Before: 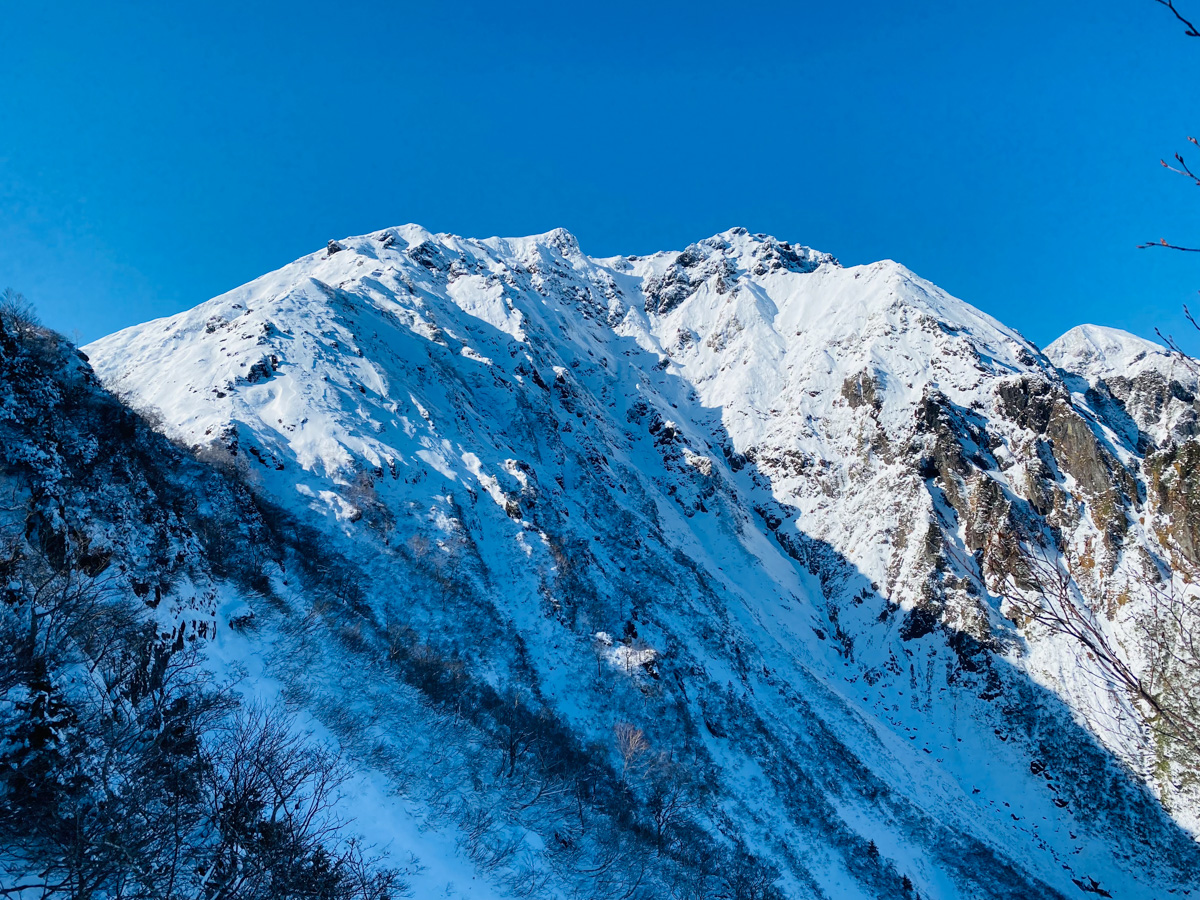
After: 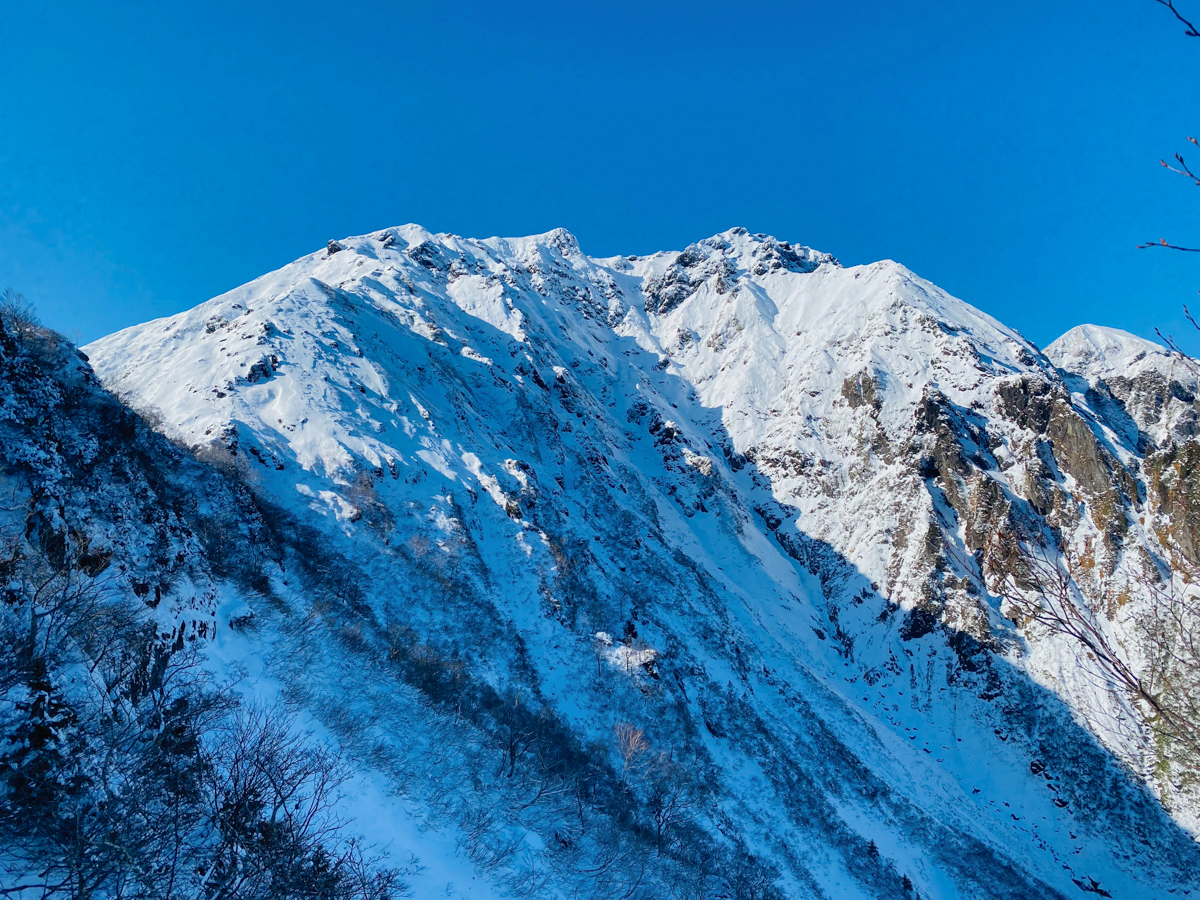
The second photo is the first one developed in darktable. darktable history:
shadows and highlights: on, module defaults
white balance: red 1, blue 1
